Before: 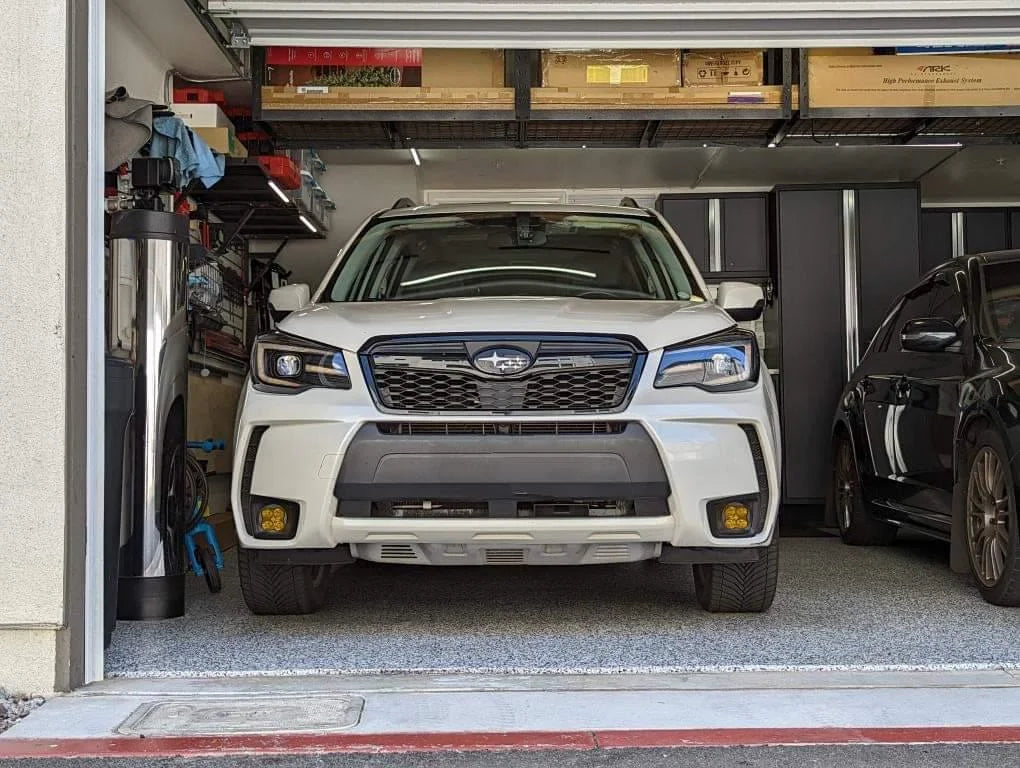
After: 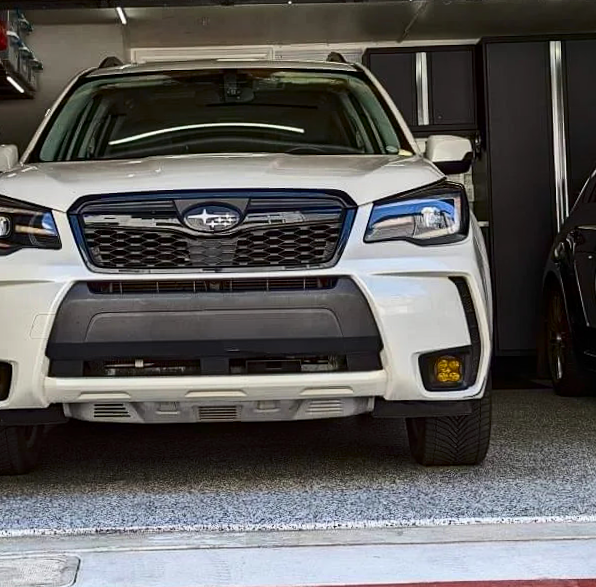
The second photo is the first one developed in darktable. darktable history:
rotate and perspective: rotation -1°, crop left 0.011, crop right 0.989, crop top 0.025, crop bottom 0.975
contrast brightness saturation: contrast 0.2, brightness -0.11, saturation 0.1
crop and rotate: left 28.256%, top 17.734%, right 12.656%, bottom 3.573%
